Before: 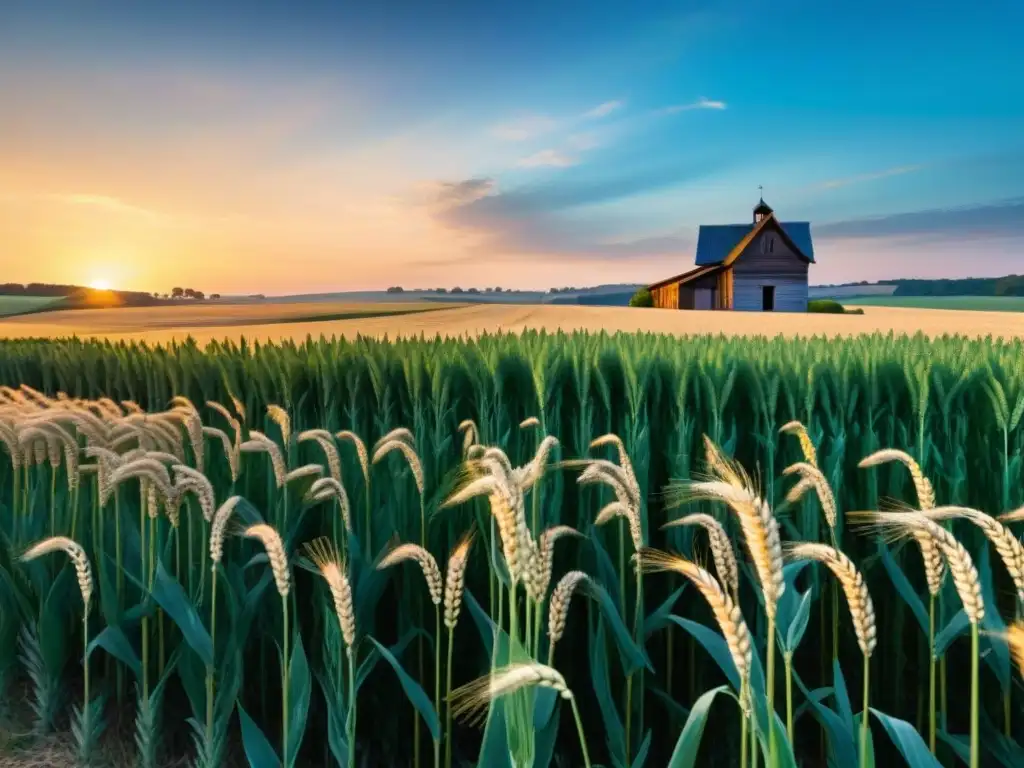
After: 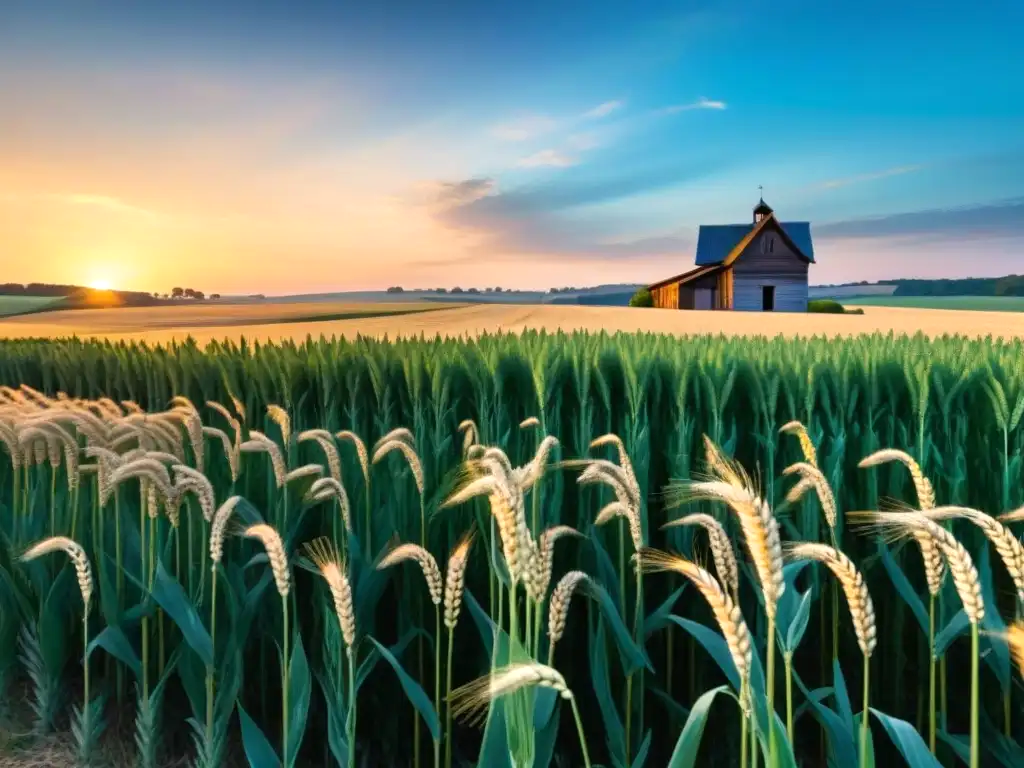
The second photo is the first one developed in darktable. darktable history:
exposure: exposure 0.177 EV, compensate highlight preservation false
